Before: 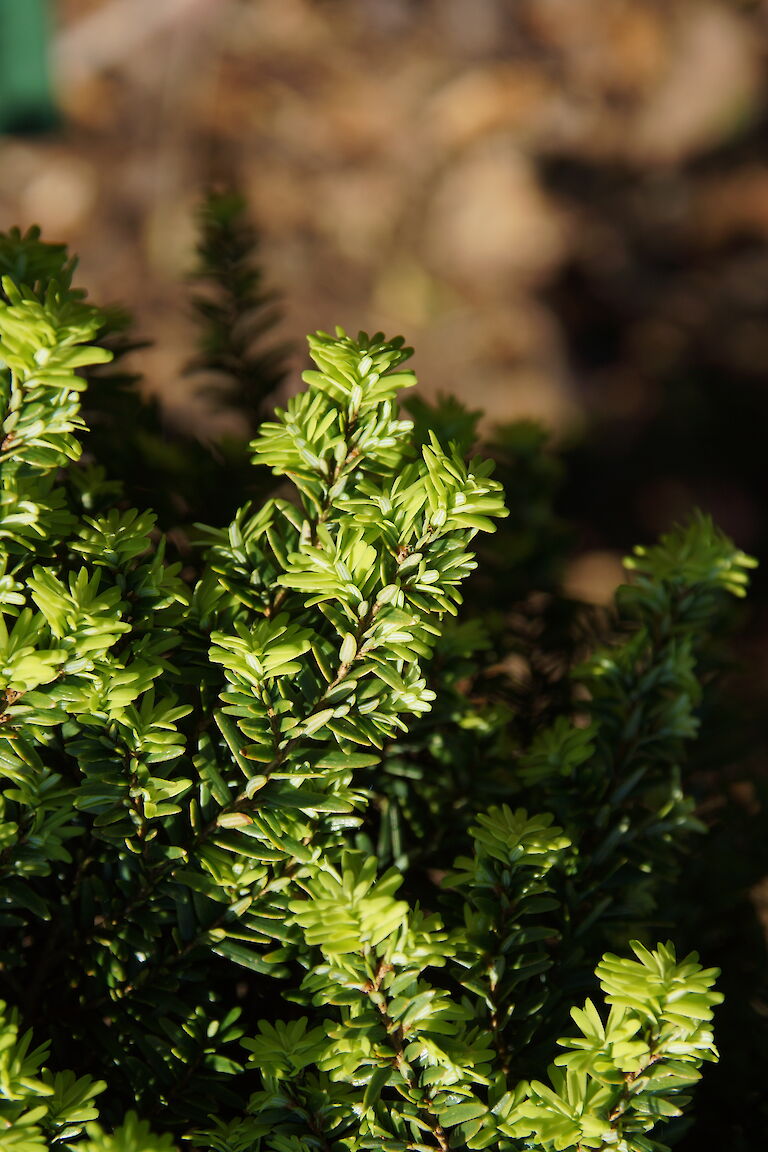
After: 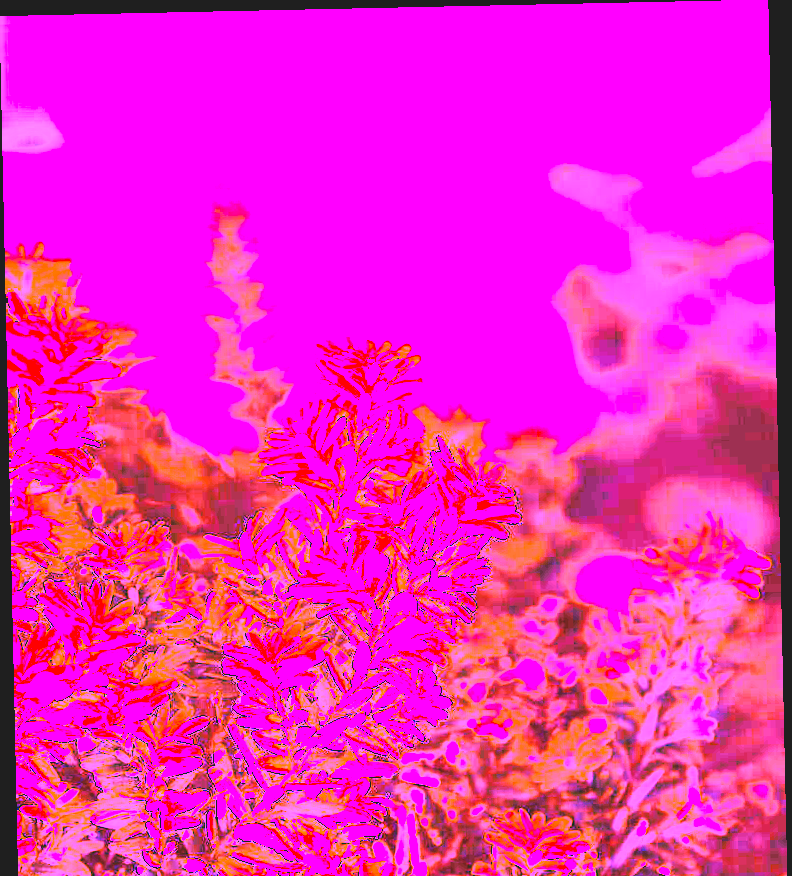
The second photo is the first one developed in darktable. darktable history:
contrast brightness saturation: contrast 0.07, brightness 0.08, saturation 0.18
white balance: red 8, blue 8
rotate and perspective: rotation -1.24°, automatic cropping off
crop: bottom 24.988%
tone curve: curves: ch0 [(0, 0) (0.003, 0.055) (0.011, 0.111) (0.025, 0.126) (0.044, 0.169) (0.069, 0.215) (0.1, 0.199) (0.136, 0.207) (0.177, 0.259) (0.224, 0.327) (0.277, 0.361) (0.335, 0.431) (0.399, 0.501) (0.468, 0.589) (0.543, 0.683) (0.623, 0.73) (0.709, 0.796) (0.801, 0.863) (0.898, 0.921) (1, 1)], preserve colors none
exposure: black level correction 0, exposure 1.9 EV, compensate highlight preservation false
